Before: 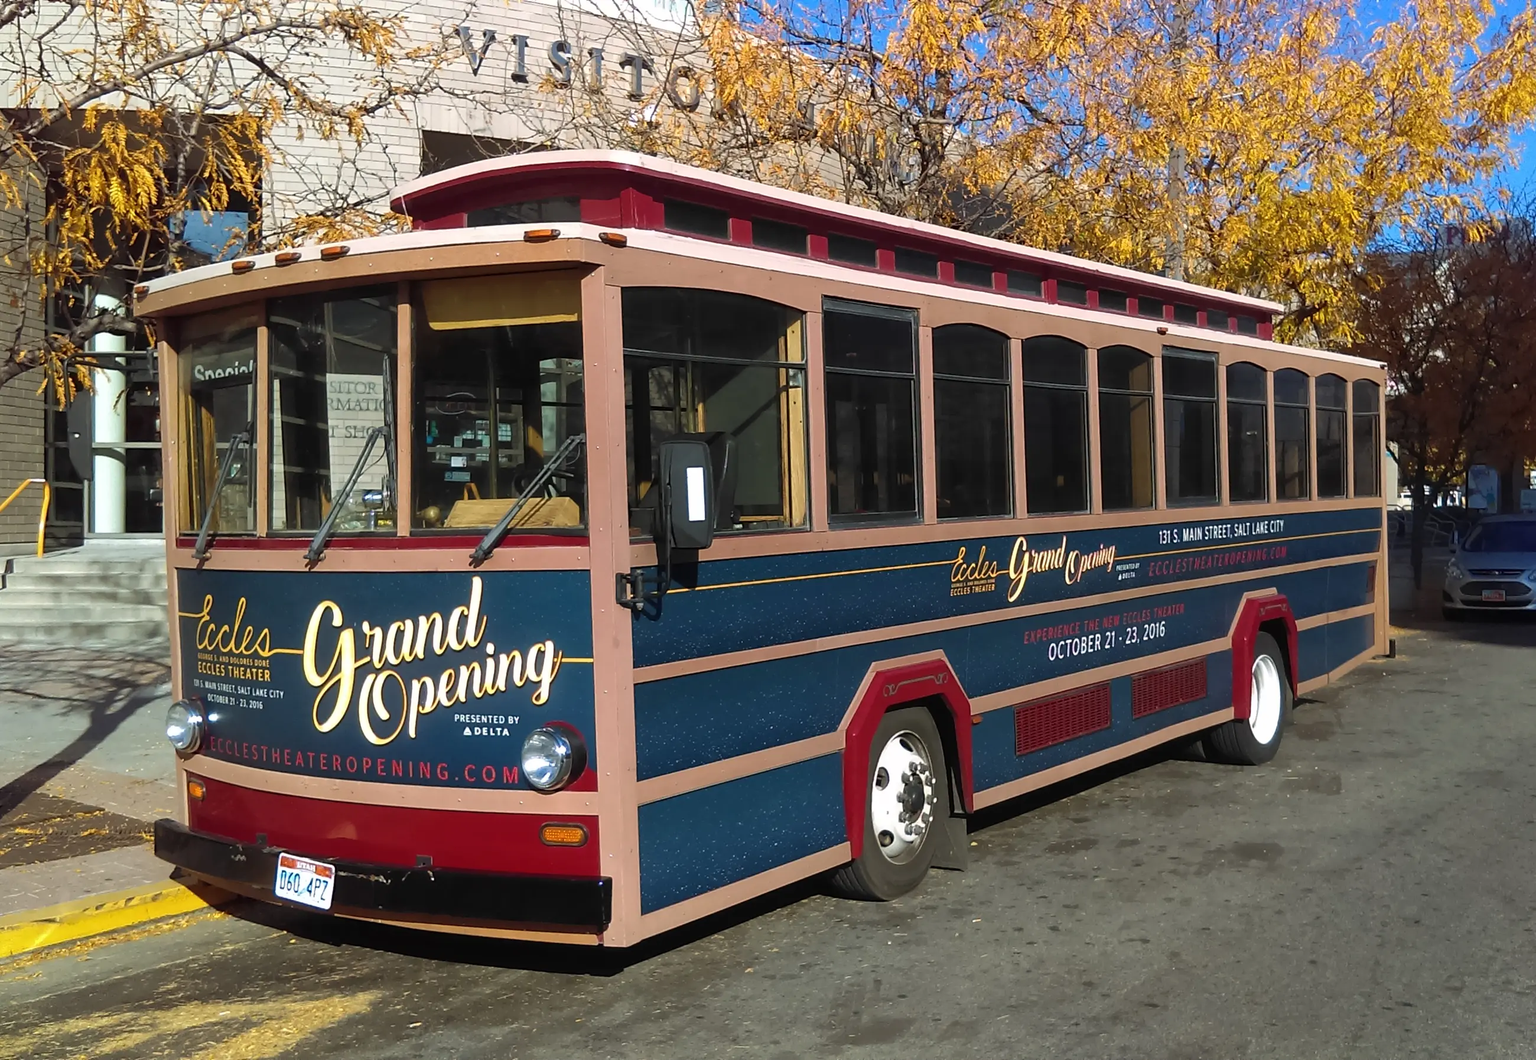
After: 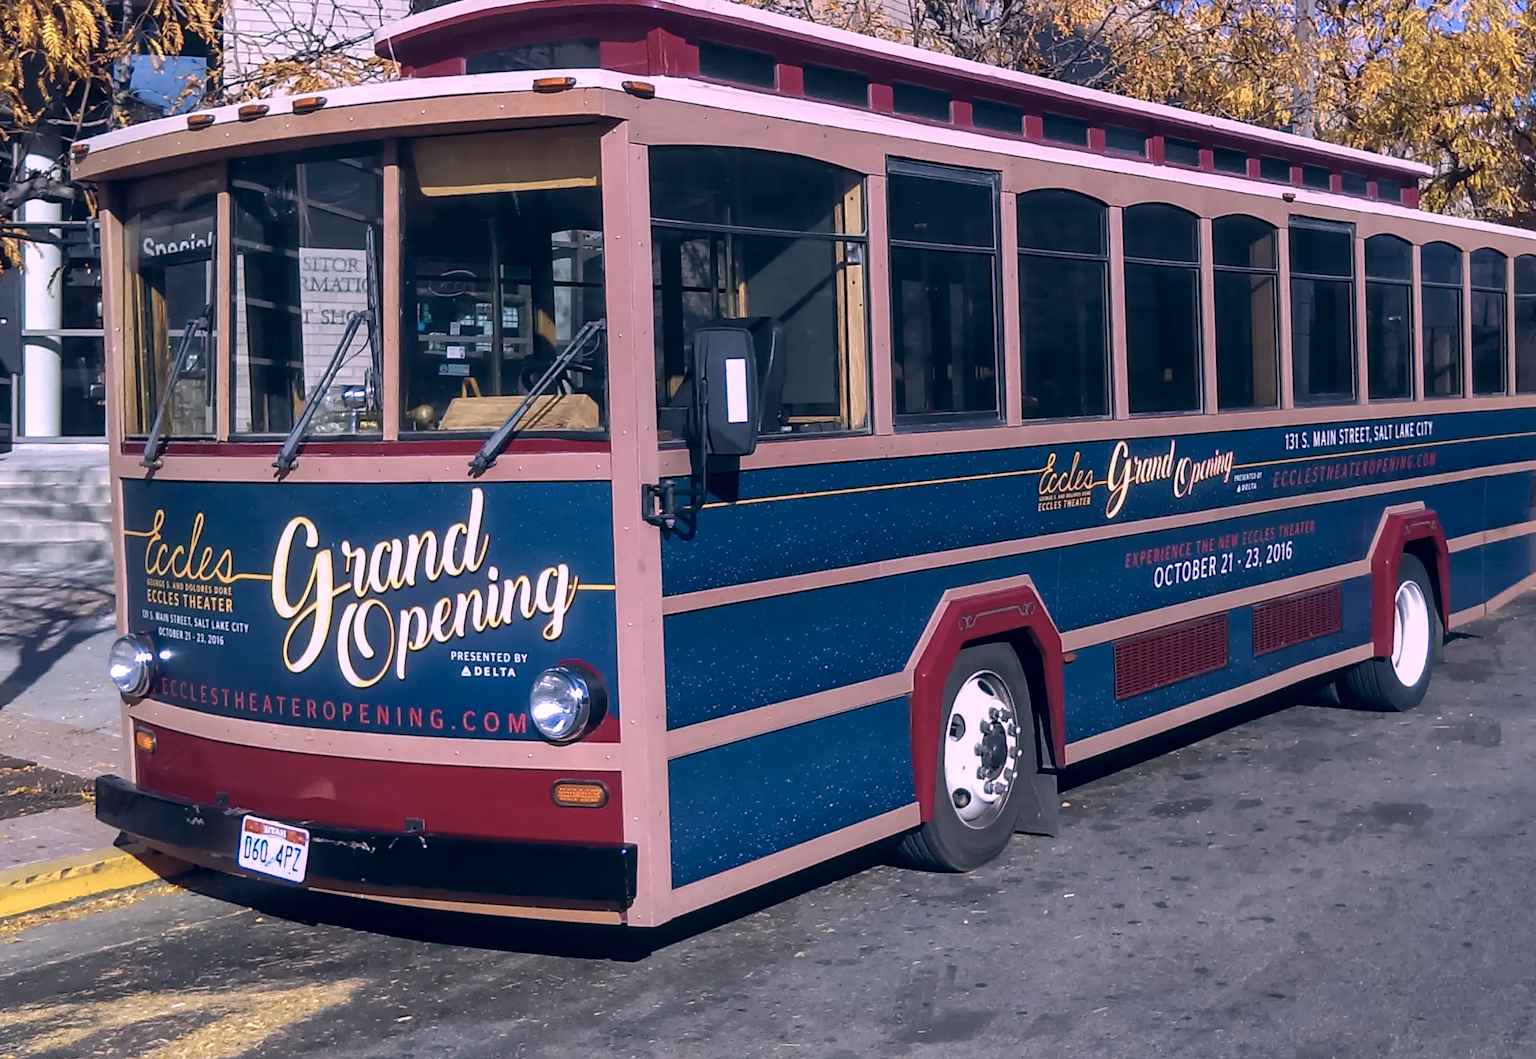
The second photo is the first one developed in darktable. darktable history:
color calibration: illuminant as shot in camera, x 0.379, y 0.396, temperature 4138.76 K
local contrast: on, module defaults
color correction: highlights a* 14.46, highlights b* 5.85, shadows a* -5.53, shadows b* -15.24, saturation 0.85
crop and rotate: left 4.842%, top 15.51%, right 10.668%
